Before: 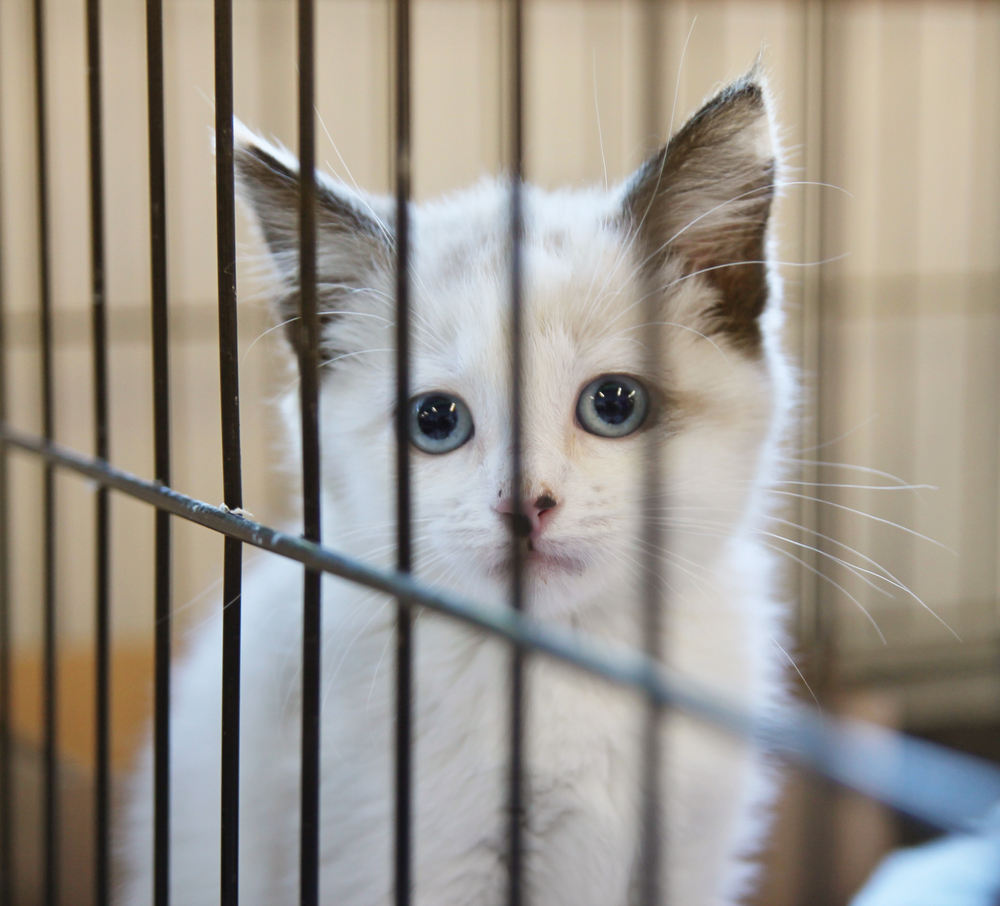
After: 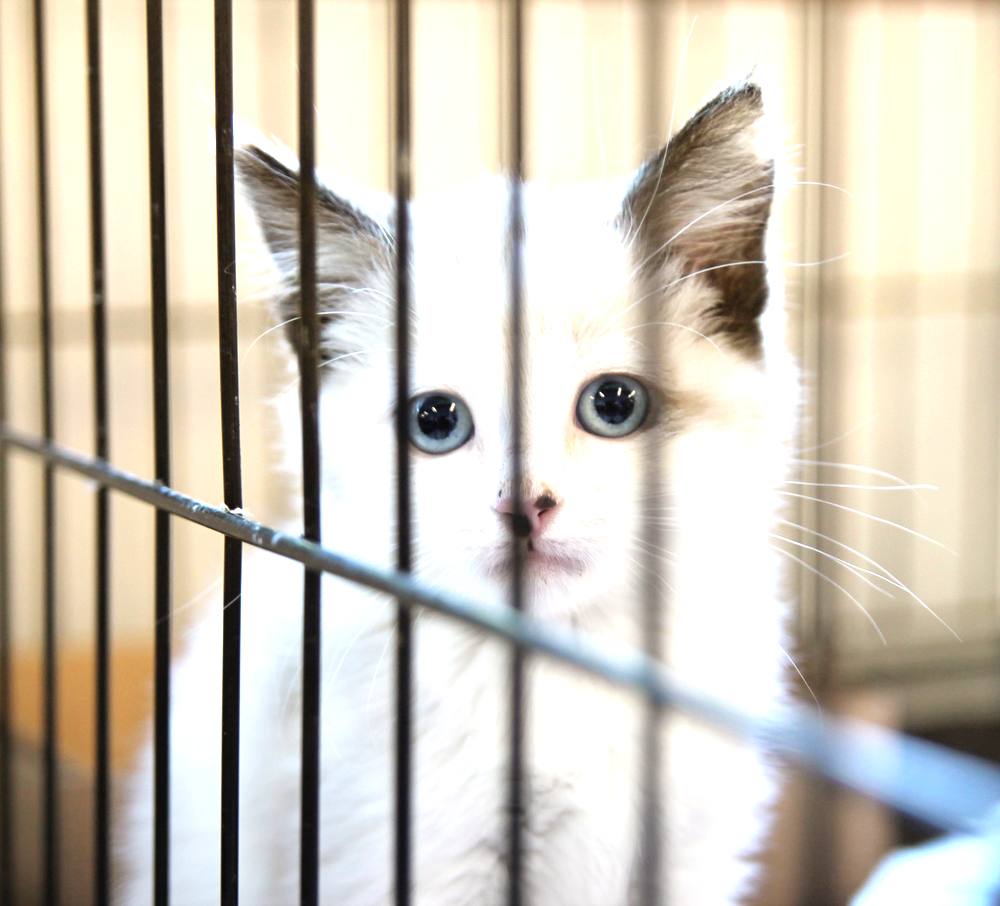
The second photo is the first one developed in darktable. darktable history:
tone equalizer: -8 EV -1.1 EV, -7 EV -0.985 EV, -6 EV -0.843 EV, -5 EV -0.614 EV, -3 EV 0.544 EV, -2 EV 0.892 EV, -1 EV 1.01 EV, +0 EV 1.06 EV
exposure: compensate exposure bias true, compensate highlight preservation false
